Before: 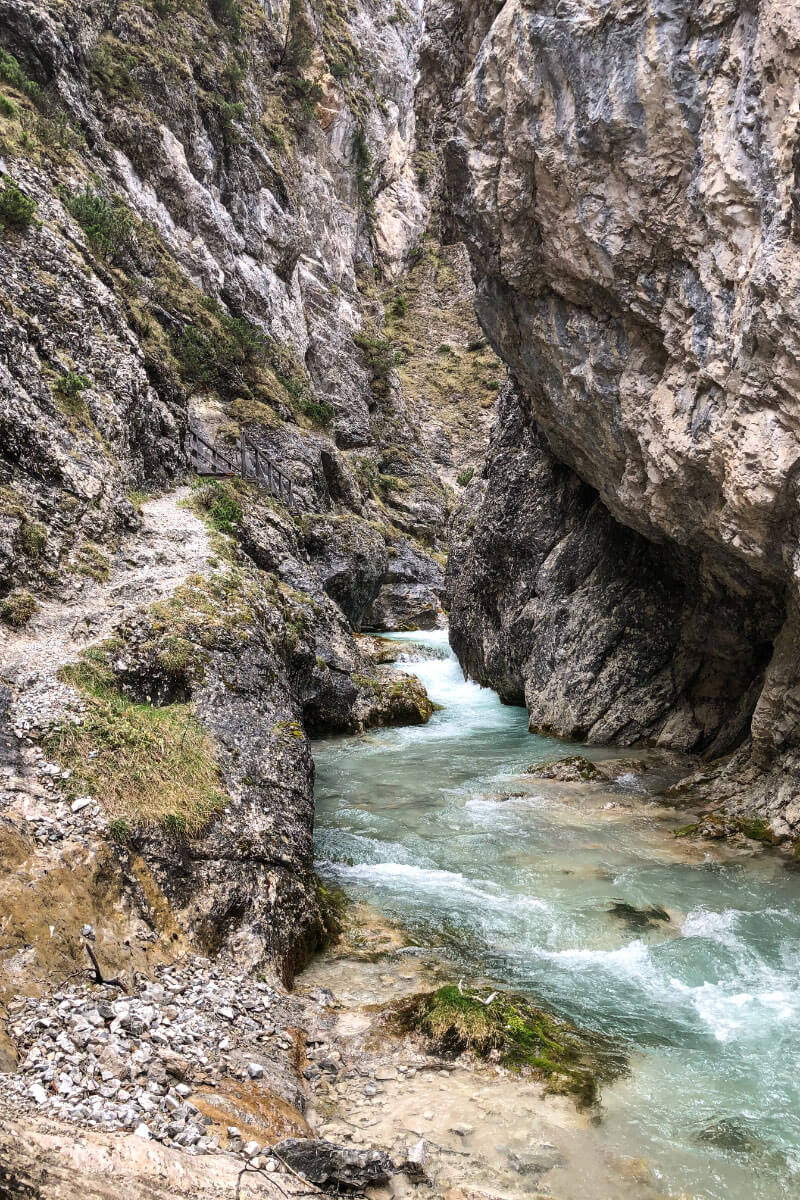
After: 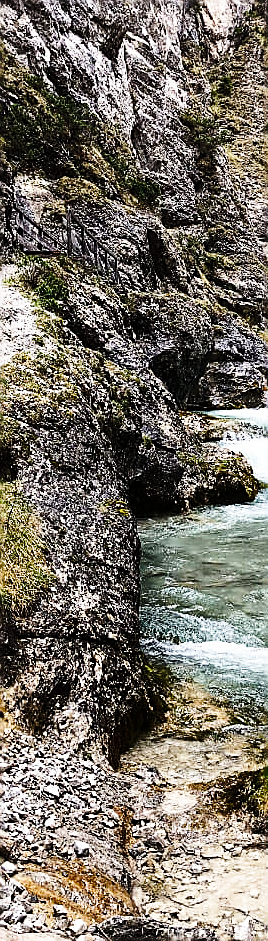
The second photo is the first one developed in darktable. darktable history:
sharpen: radius 1.4, amount 1.25, threshold 0.7
tone curve: curves: ch0 [(0, 0) (0.915, 0.89) (1, 1)]
exposure: exposure -1 EV, compensate highlight preservation false
tone equalizer: -8 EV -1.08 EV, -7 EV -1.01 EV, -6 EV -0.867 EV, -5 EV -0.578 EV, -3 EV 0.578 EV, -2 EV 0.867 EV, -1 EV 1.01 EV, +0 EV 1.08 EV, edges refinement/feathering 500, mask exposure compensation -1.57 EV, preserve details no
crop and rotate: left 21.77%, top 18.528%, right 44.676%, bottom 2.997%
color balance rgb: linear chroma grading › shadows -8%, linear chroma grading › global chroma 10%, perceptual saturation grading › global saturation 2%, perceptual saturation grading › highlights -2%, perceptual saturation grading › mid-tones 4%, perceptual saturation grading › shadows 8%, perceptual brilliance grading › global brilliance 2%, perceptual brilliance grading › highlights -4%, global vibrance 16%, saturation formula JzAzBz (2021)
base curve: curves: ch0 [(0, 0) (0.036, 0.037) (0.121, 0.228) (0.46, 0.76) (0.859, 0.983) (1, 1)], preserve colors none
